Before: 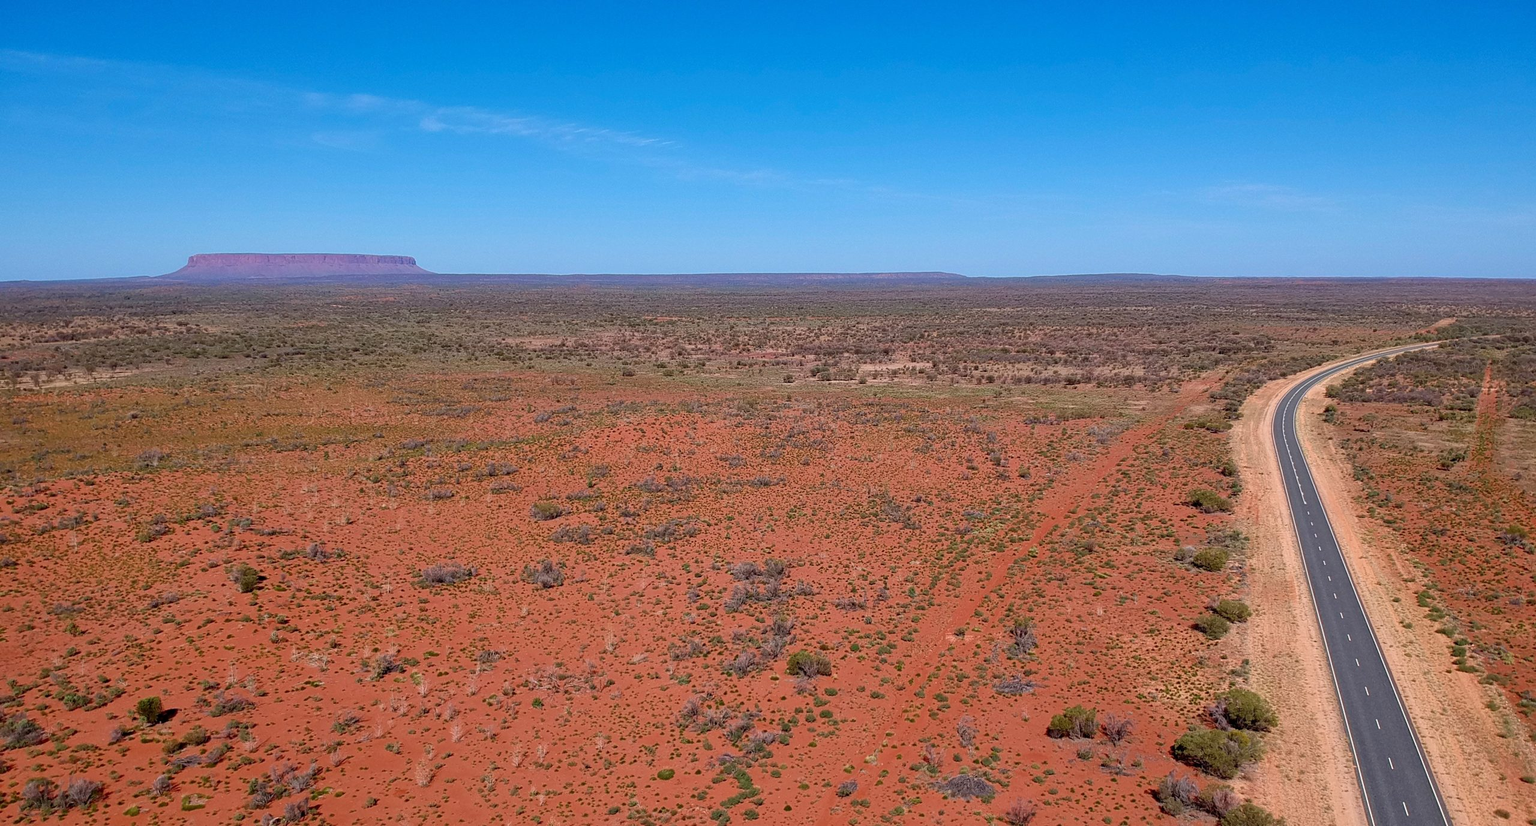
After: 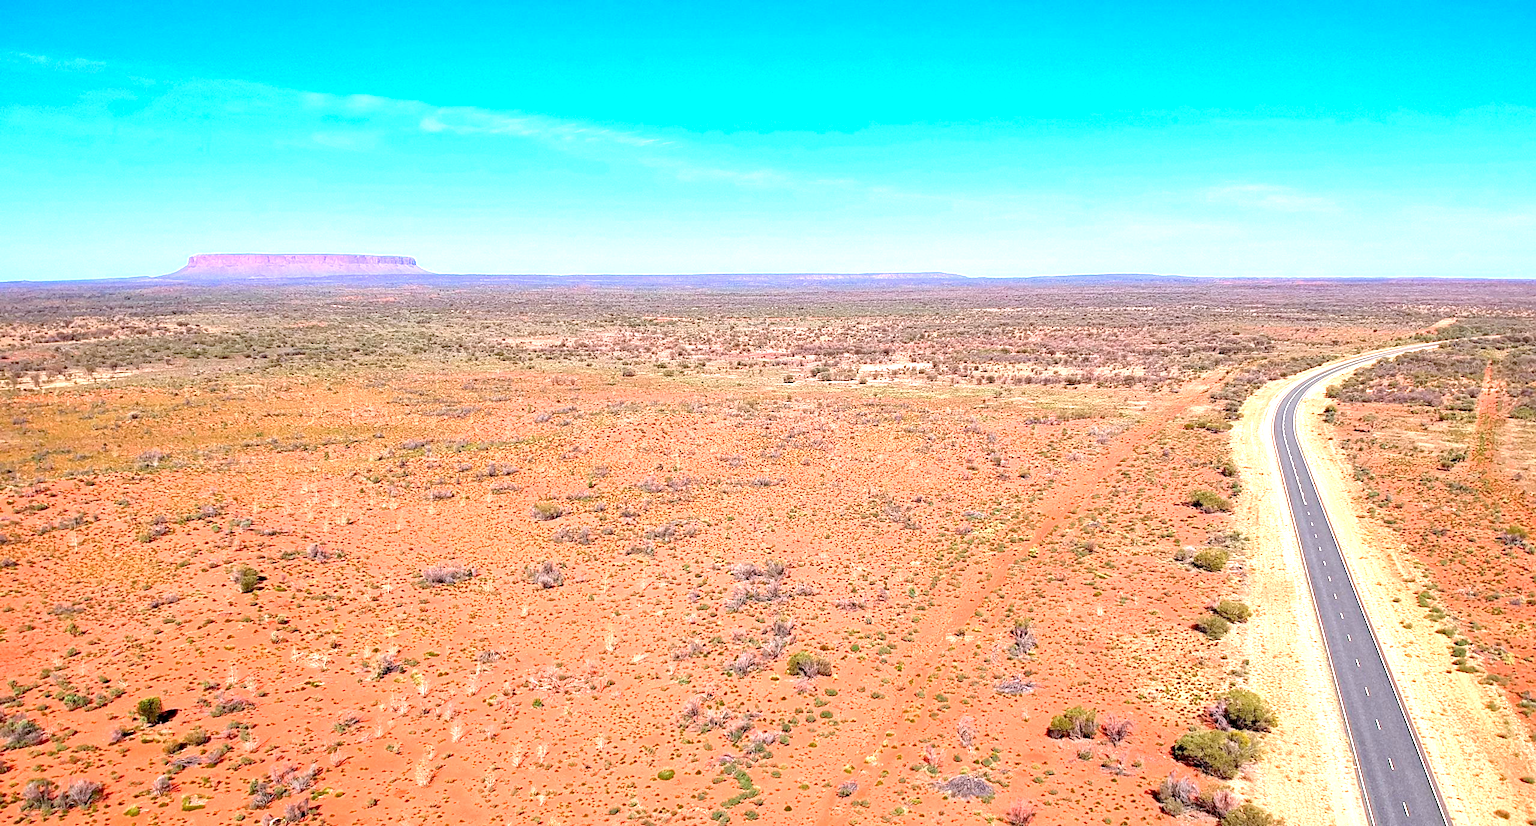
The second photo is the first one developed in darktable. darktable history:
exposure: black level correction 0.001, exposure 1.807 EV, compensate exposure bias true, compensate highlight preservation false
haze removal: compatibility mode true, adaptive false
